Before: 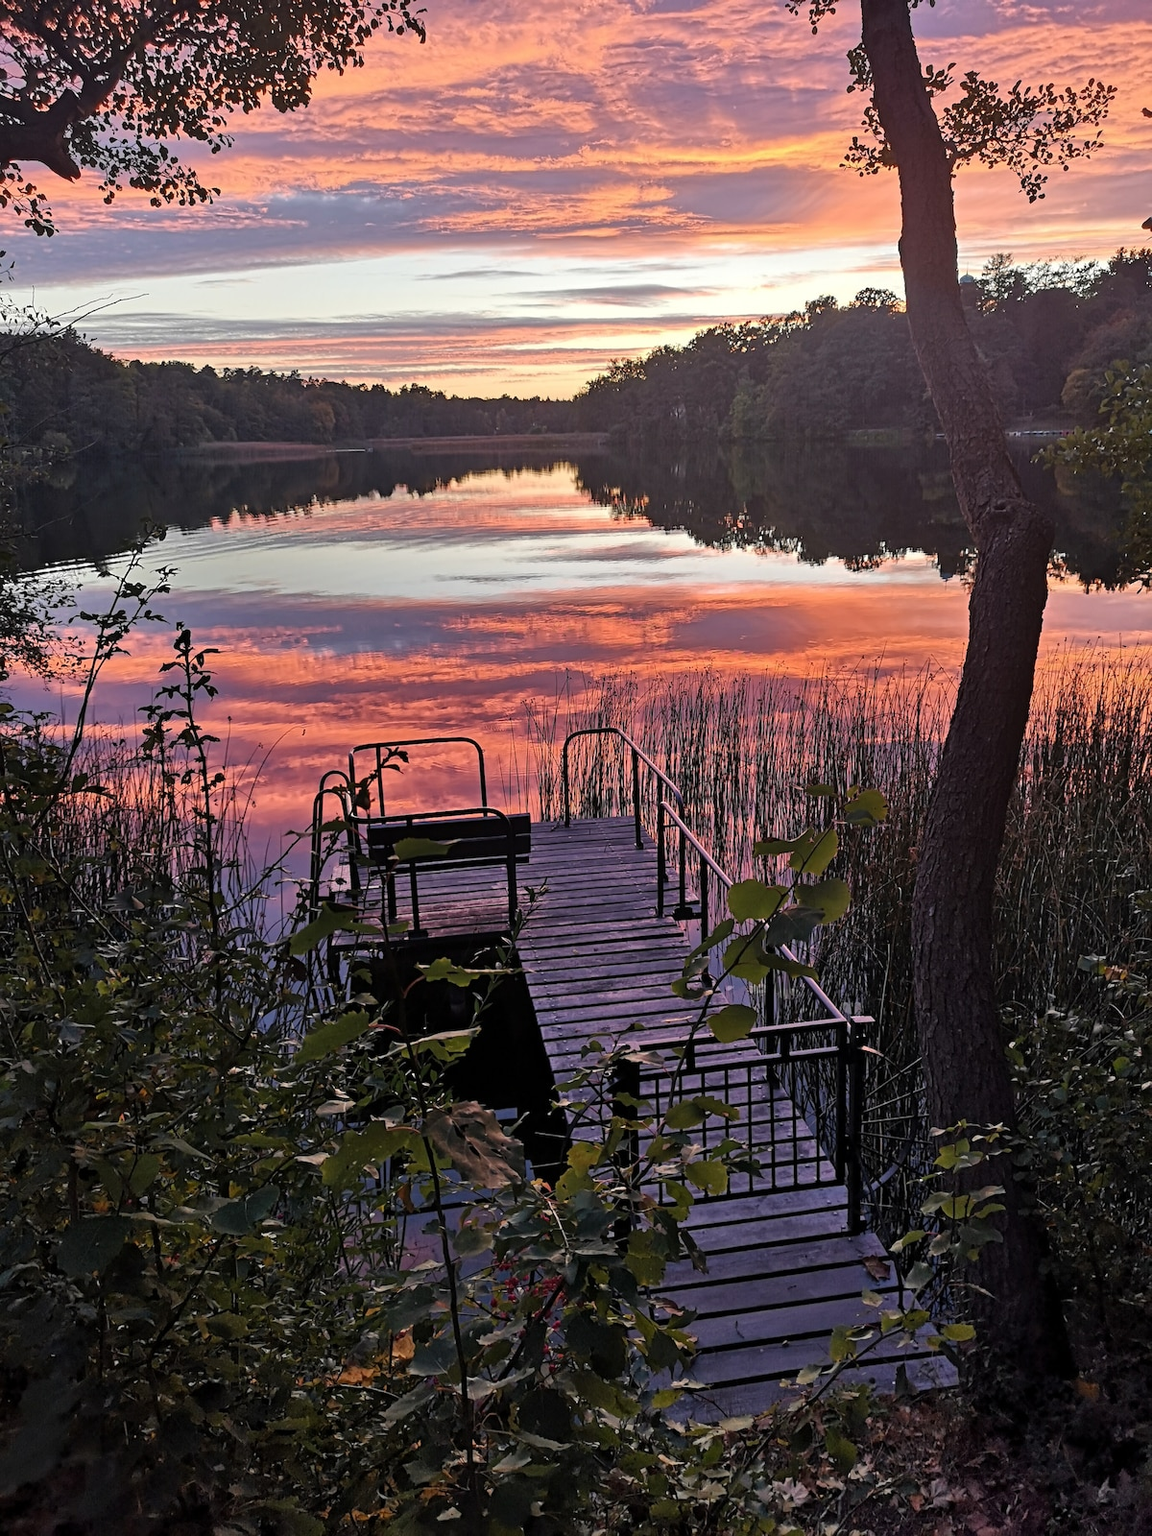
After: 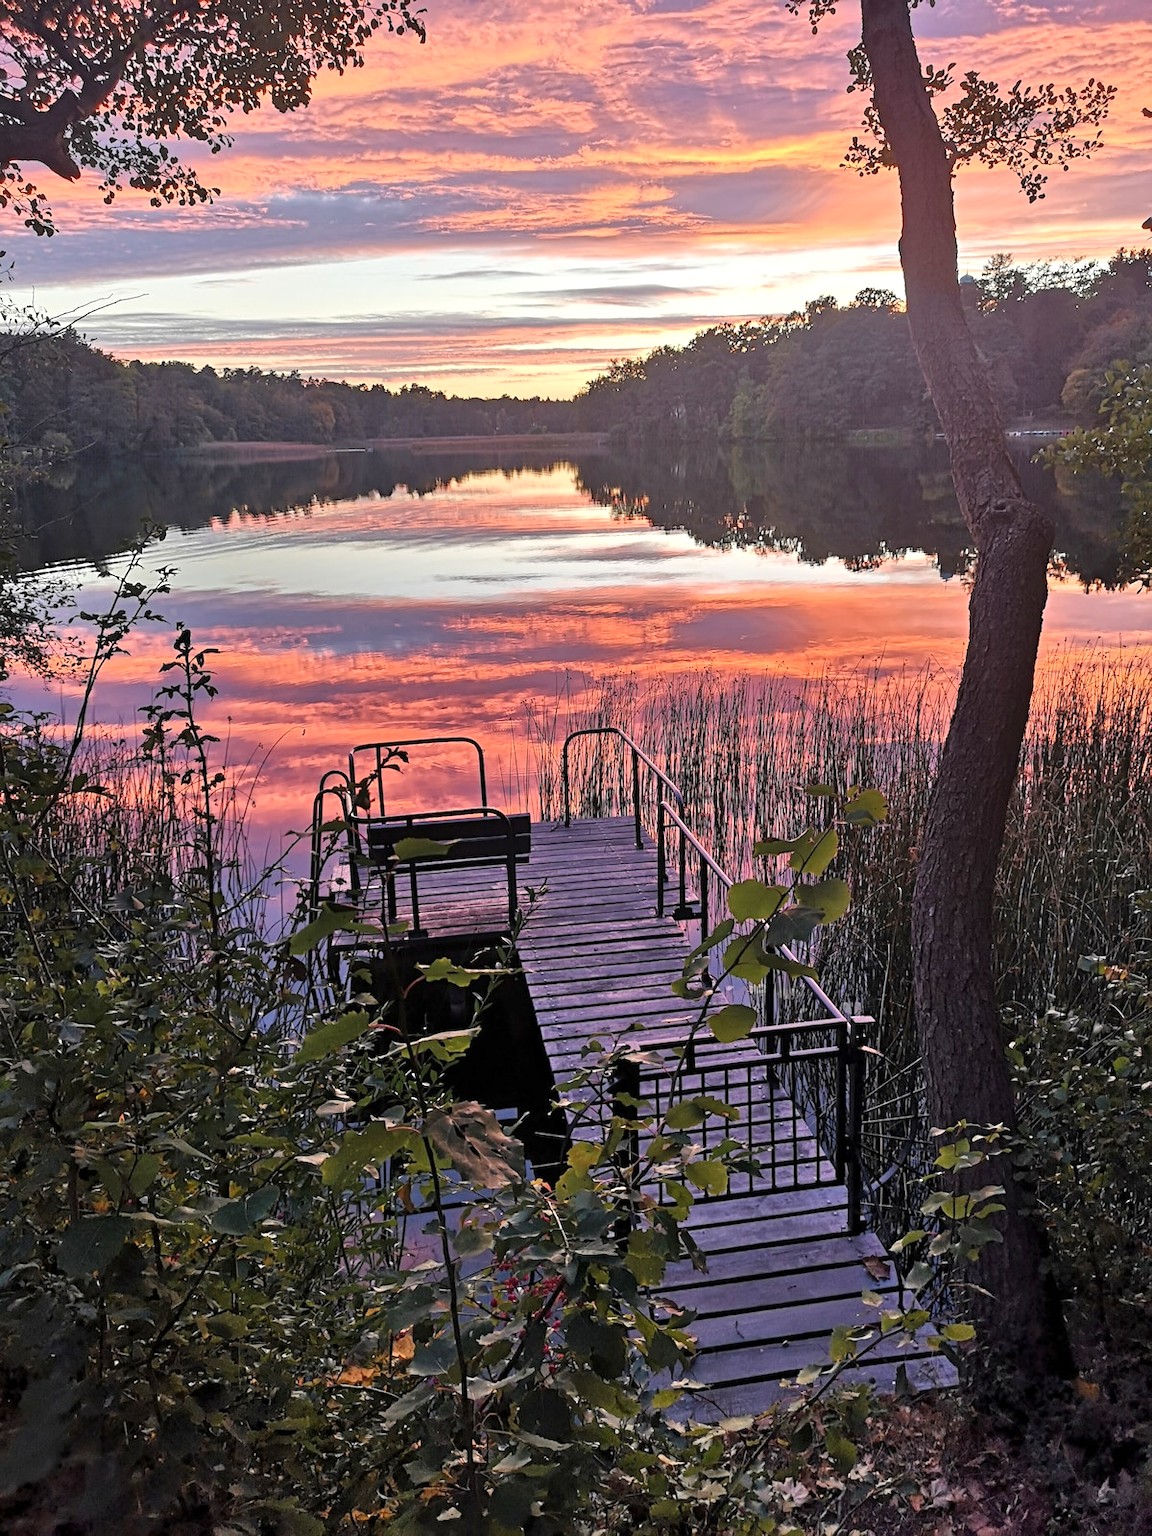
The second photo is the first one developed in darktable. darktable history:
tone equalizer: -8 EV 0.963 EV, -7 EV 0.993 EV, -6 EV 1 EV, -5 EV 0.965 EV, -4 EV 1.01 EV, -3 EV 0.732 EV, -2 EV 0.485 EV, -1 EV 0.273 EV, mask exposure compensation -0.498 EV
